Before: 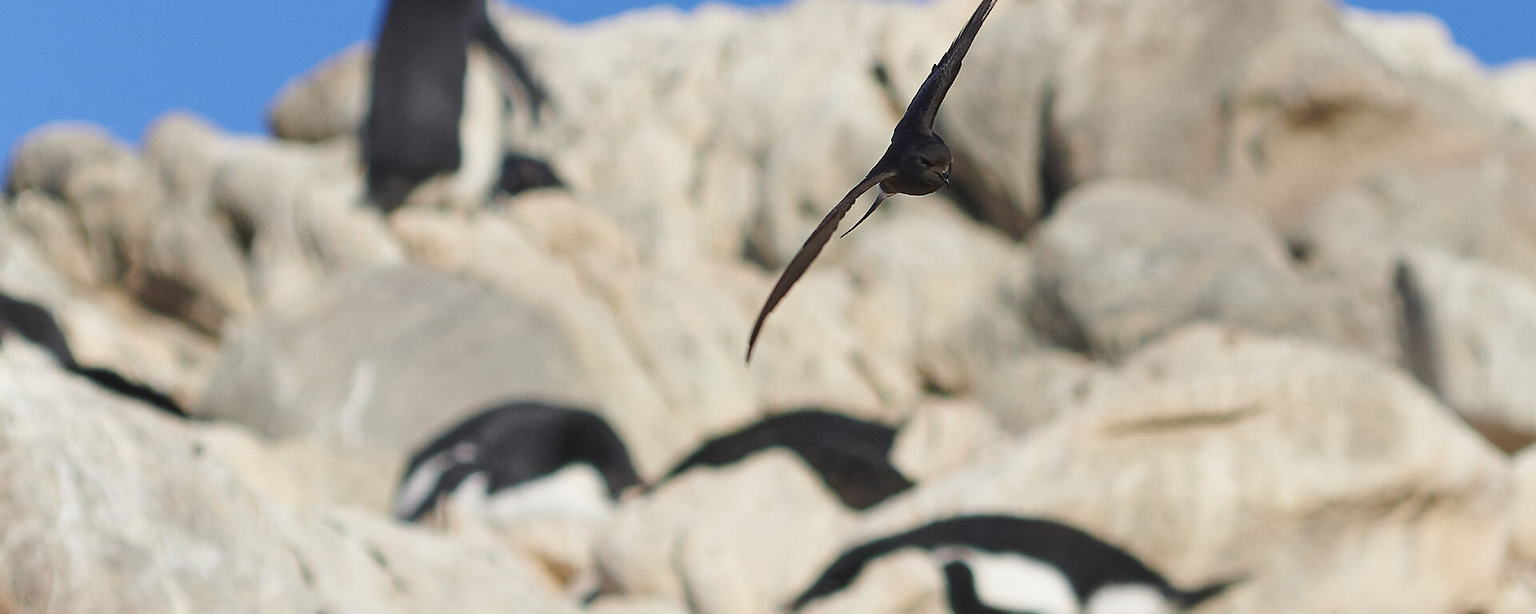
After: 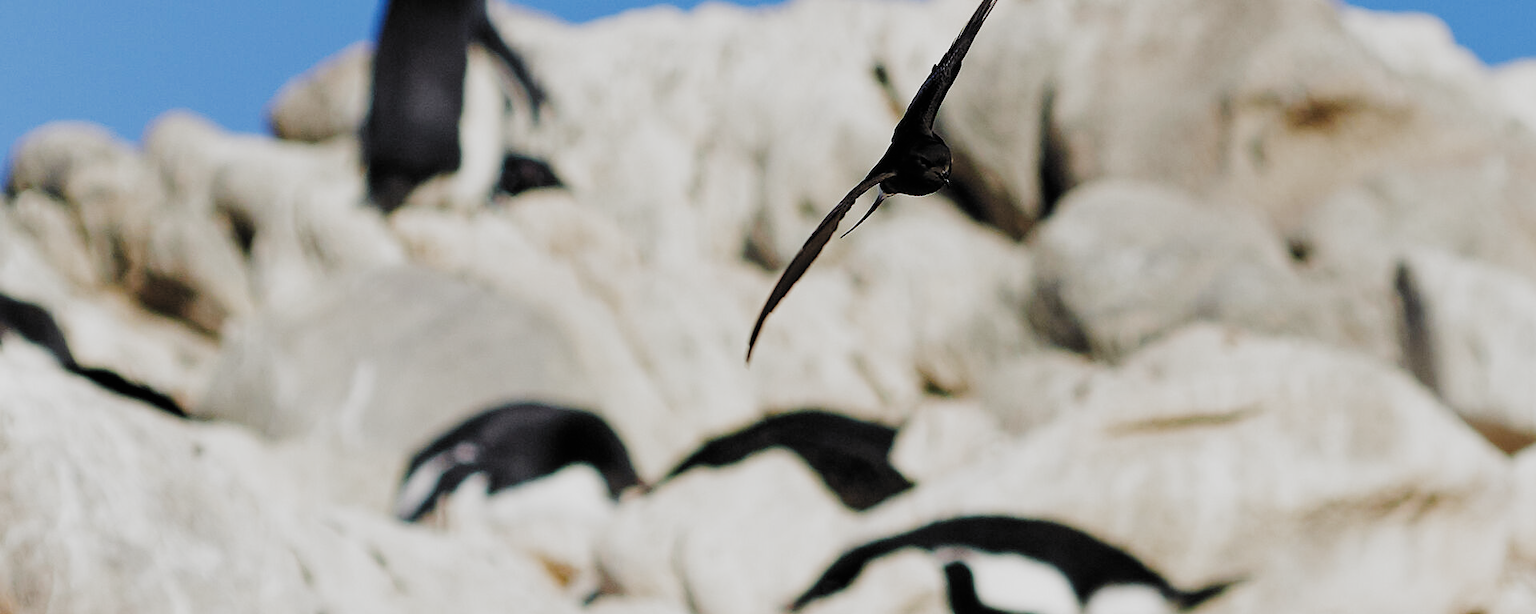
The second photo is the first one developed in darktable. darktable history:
filmic rgb: black relative exposure -5.06 EV, white relative exposure 3.99 EV, threshold 3 EV, hardness 2.88, contrast 1.298, highlights saturation mix -30.63%, add noise in highlights 0.002, preserve chrominance no, color science v3 (2019), use custom middle-gray values true, contrast in highlights soft, enable highlight reconstruction true
